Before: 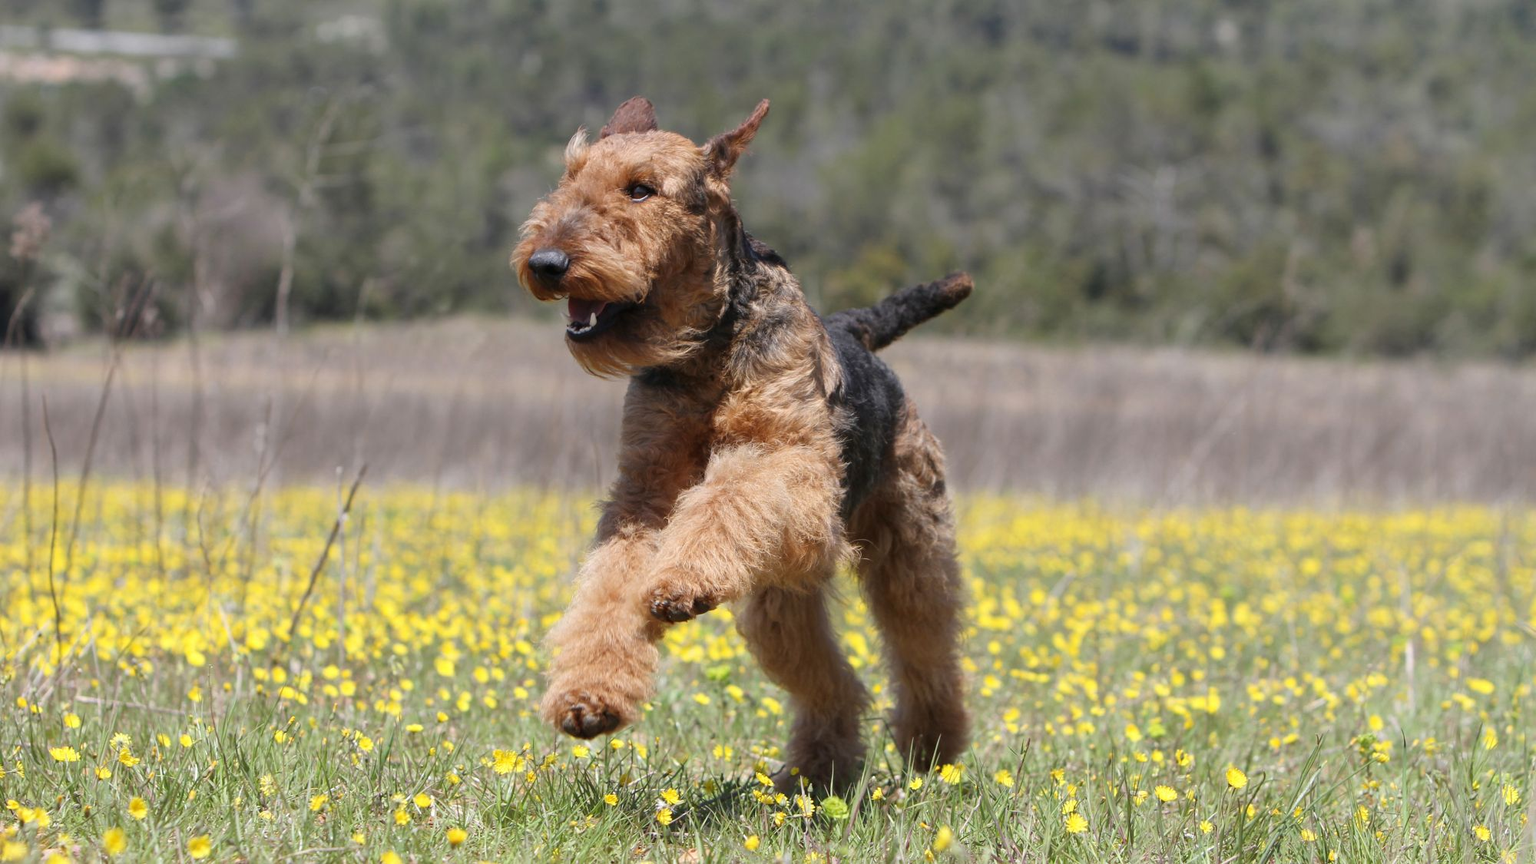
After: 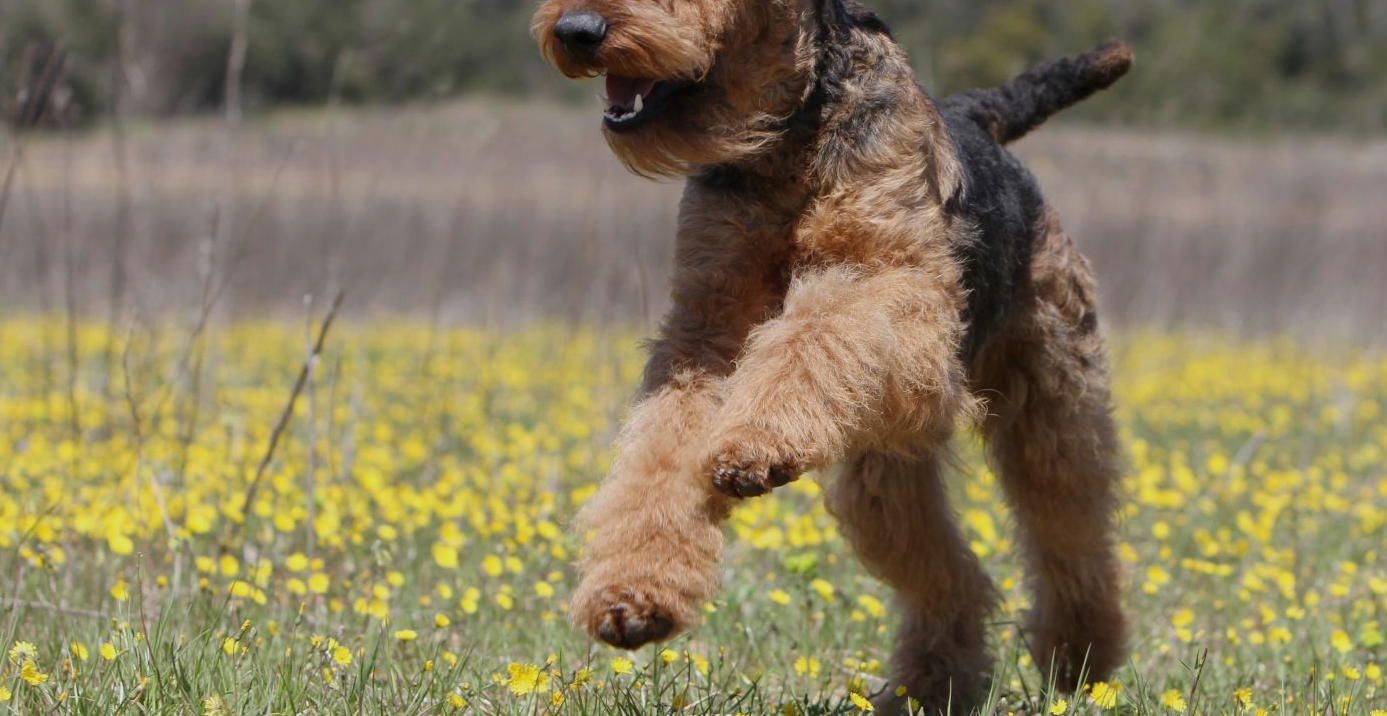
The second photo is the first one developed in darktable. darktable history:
crop: left 6.743%, top 27.859%, right 23.901%, bottom 8.489%
exposure: exposure -0.406 EV, compensate highlight preservation false
local contrast: mode bilateral grid, contrast 20, coarseness 49, detail 103%, midtone range 0.2
